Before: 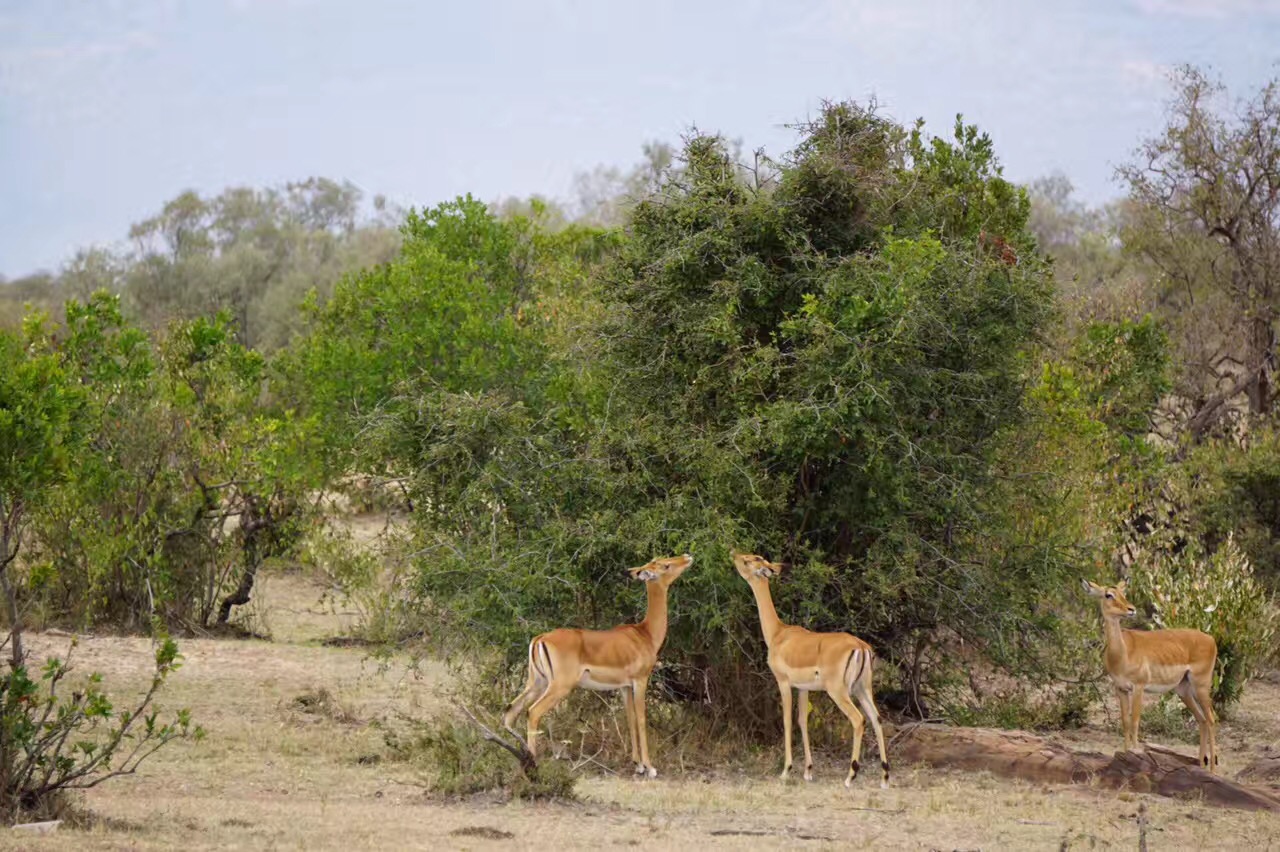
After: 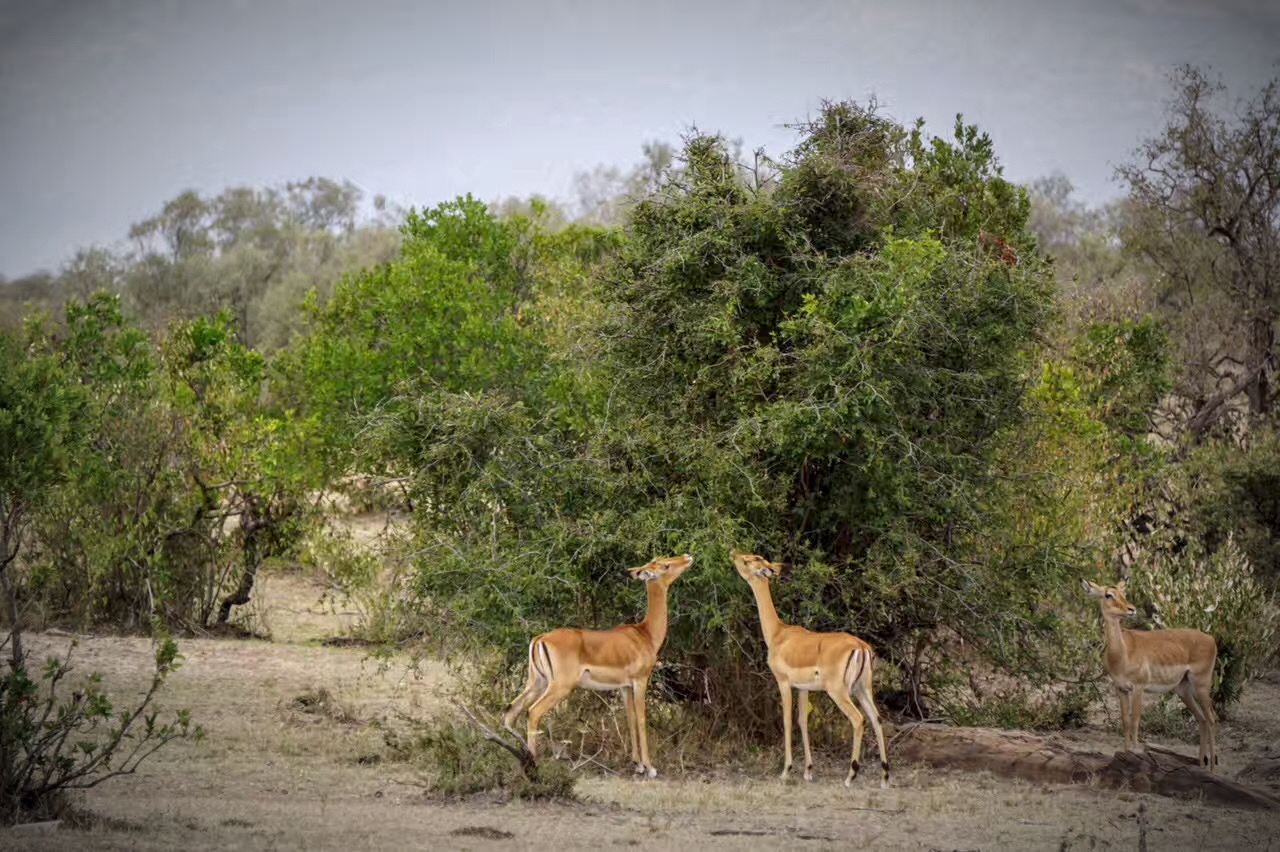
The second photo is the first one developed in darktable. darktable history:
tone equalizer: -8 EV -0.55 EV
vignetting: fall-off start 67.5%, fall-off radius 67.23%, brightness -0.813, automatic ratio true
local contrast: on, module defaults
